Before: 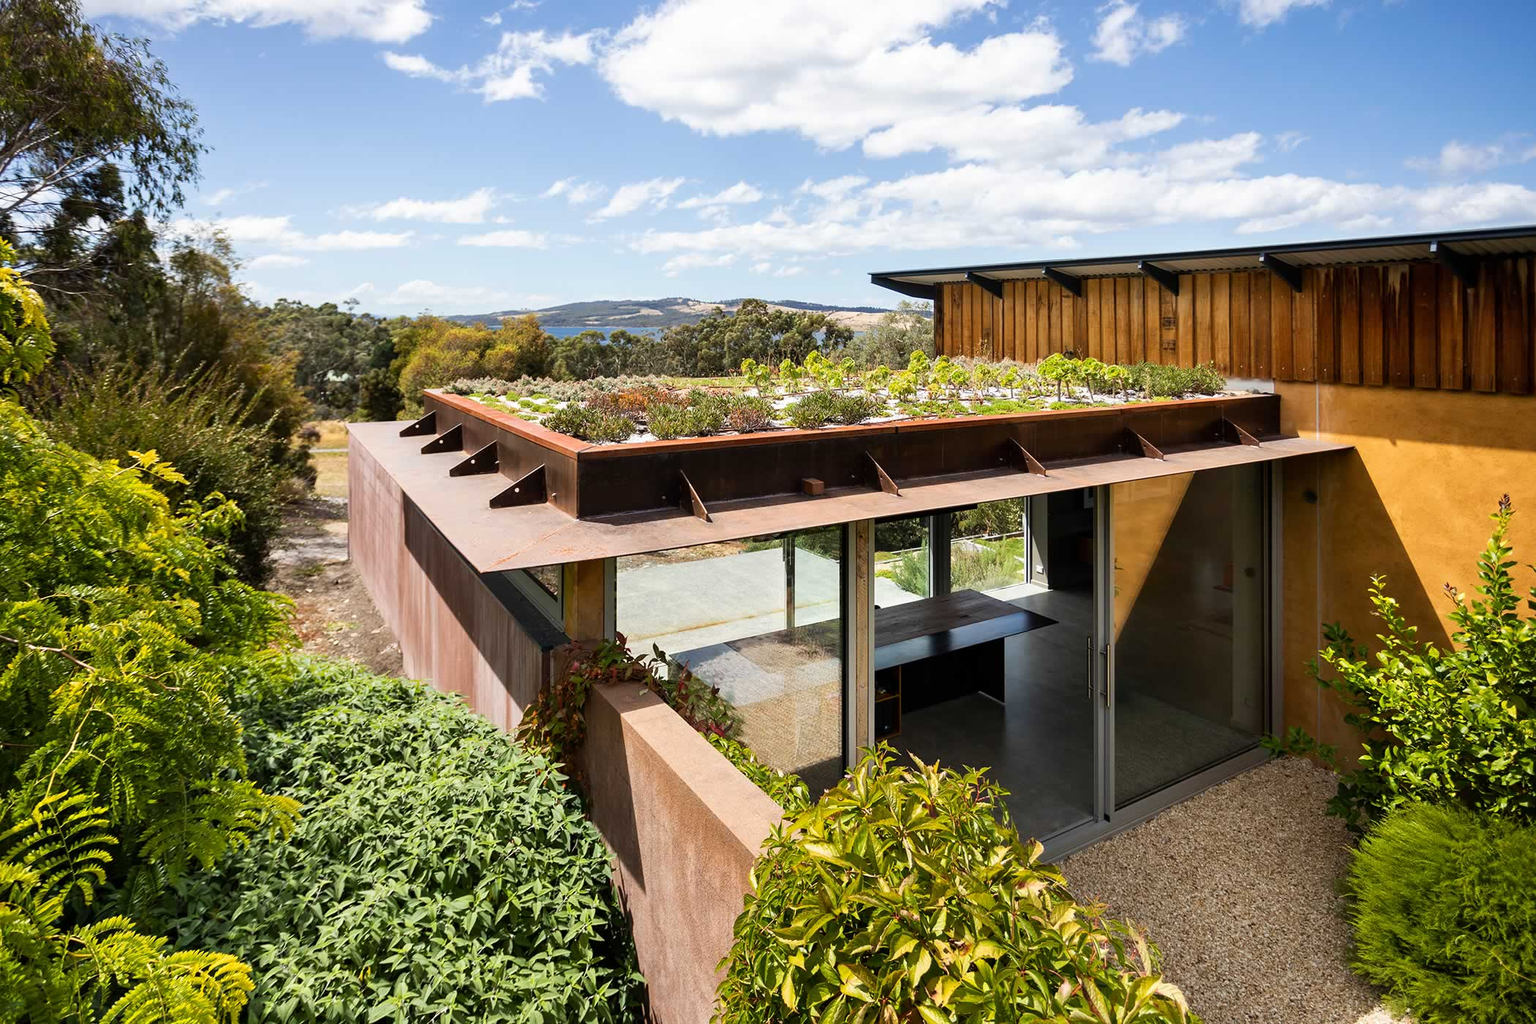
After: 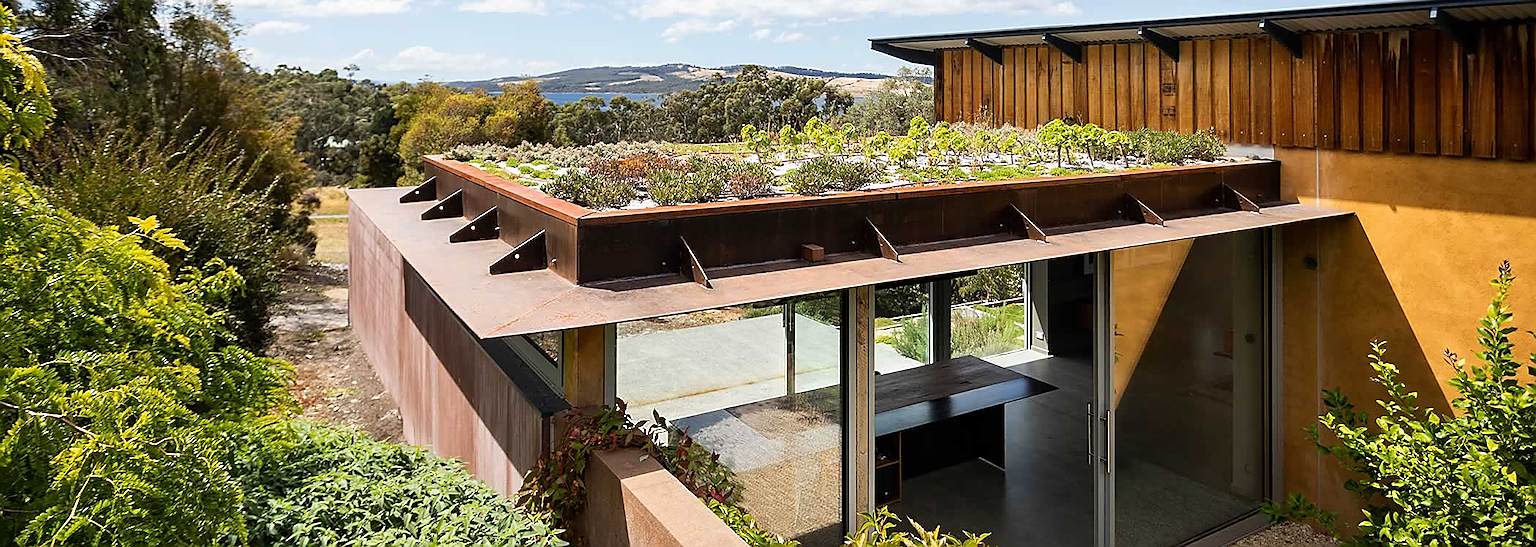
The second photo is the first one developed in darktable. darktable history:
crop and rotate: top 22.879%, bottom 23.67%
sharpen: radius 1.388, amount 1.249, threshold 0.753
